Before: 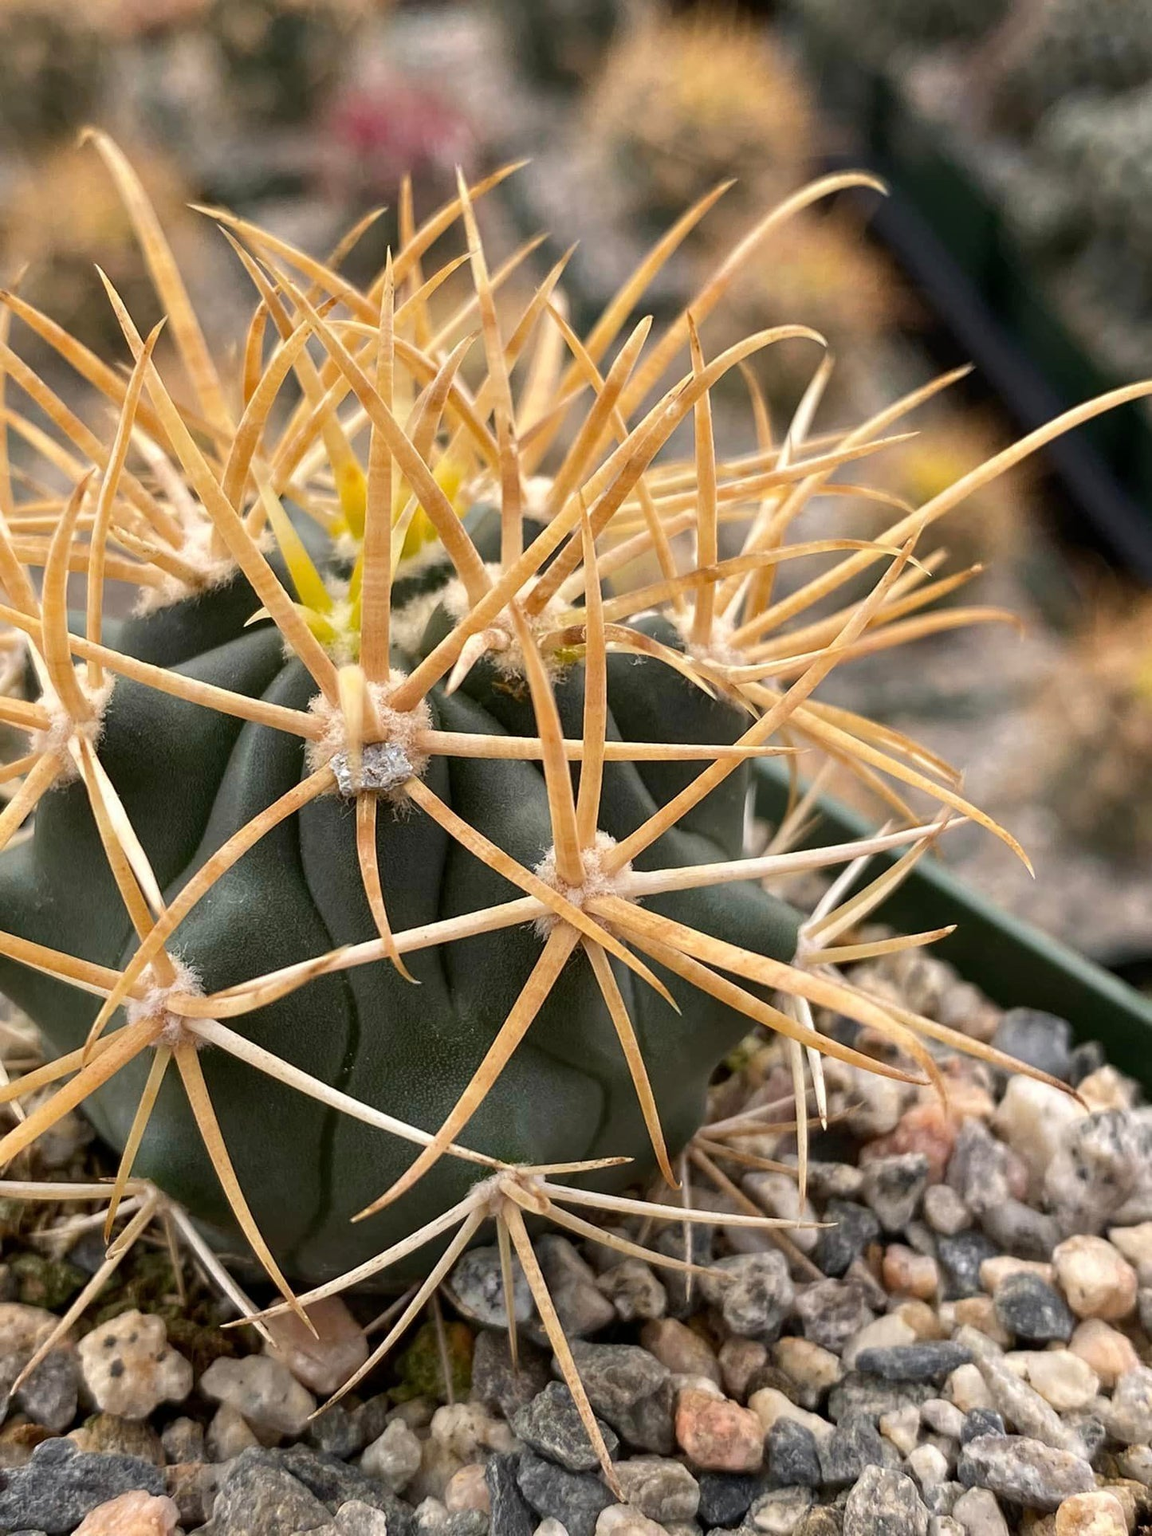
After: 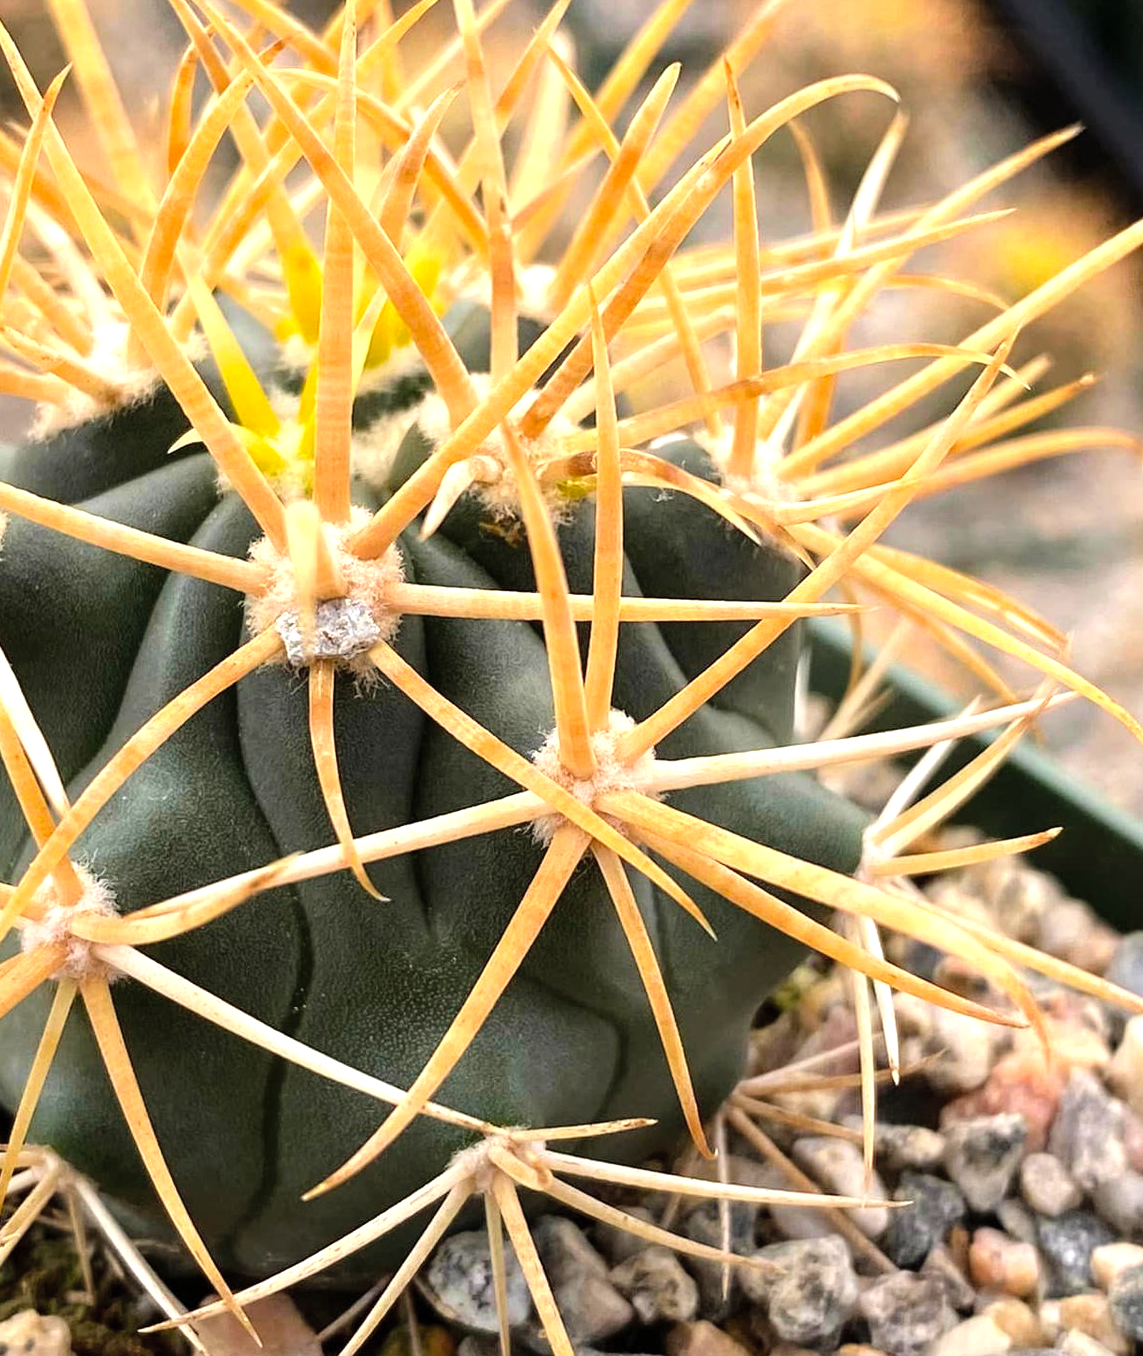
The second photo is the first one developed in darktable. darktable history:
crop: left 9.595%, top 17.325%, right 11.268%, bottom 12.297%
tone equalizer: -8 EV -0.751 EV, -7 EV -0.735 EV, -6 EV -0.599 EV, -5 EV -0.419 EV, -3 EV 0.392 EV, -2 EV 0.6 EV, -1 EV 0.696 EV, +0 EV 0.731 EV, mask exposure compensation -0.507 EV
contrast brightness saturation: brightness 0.087, saturation 0.193
